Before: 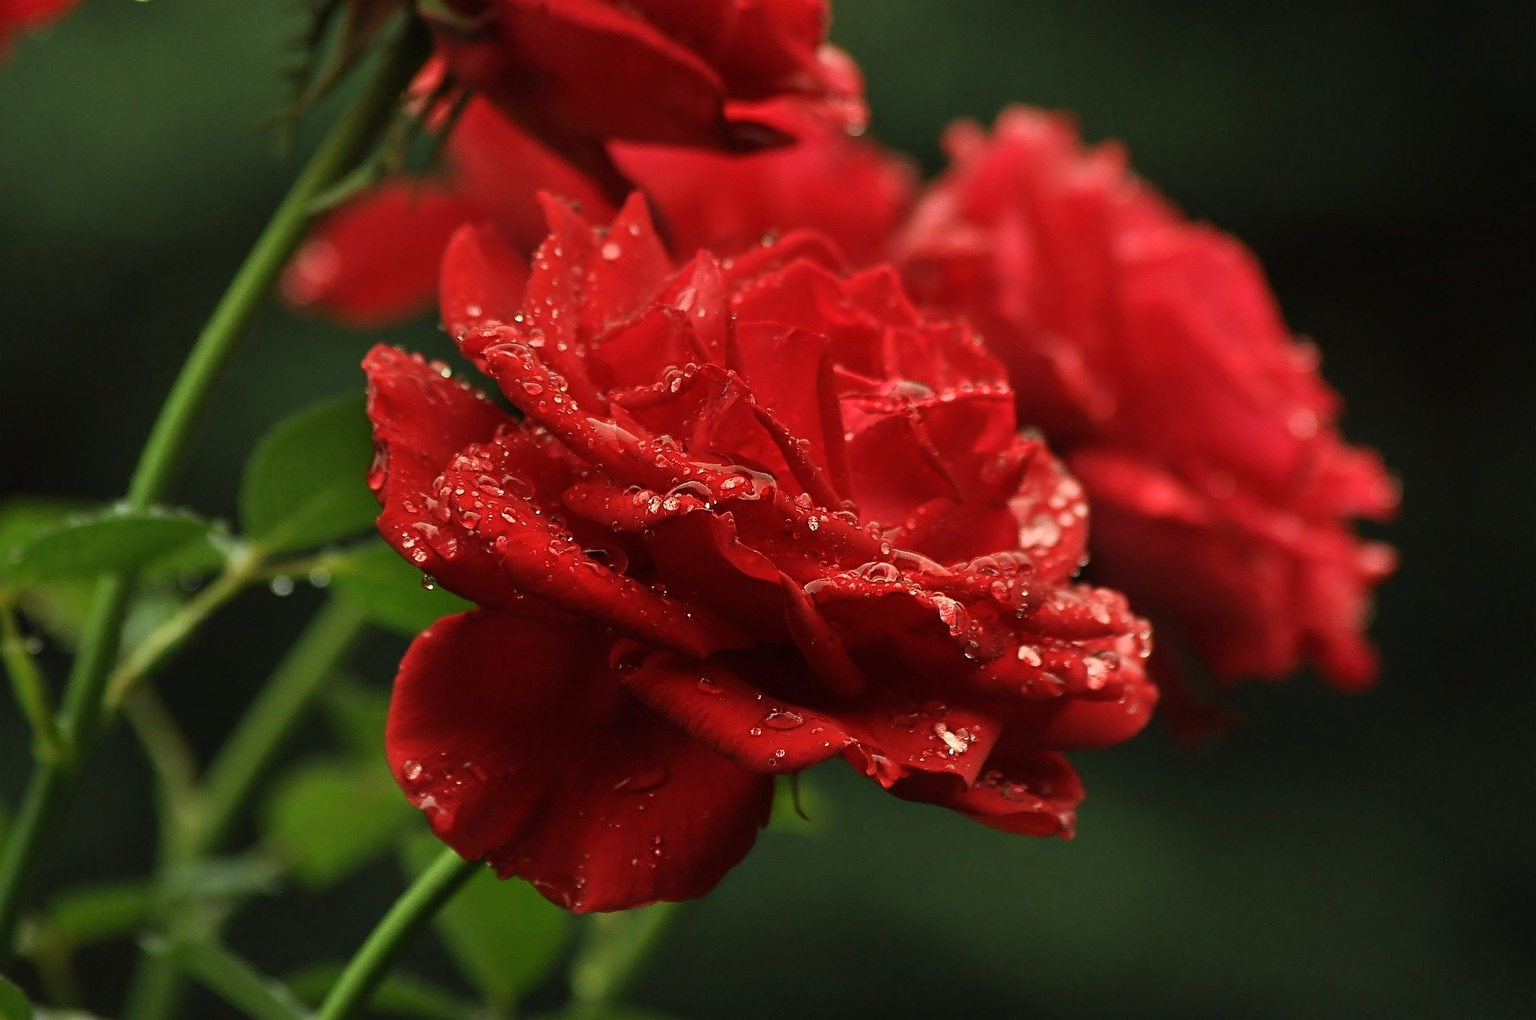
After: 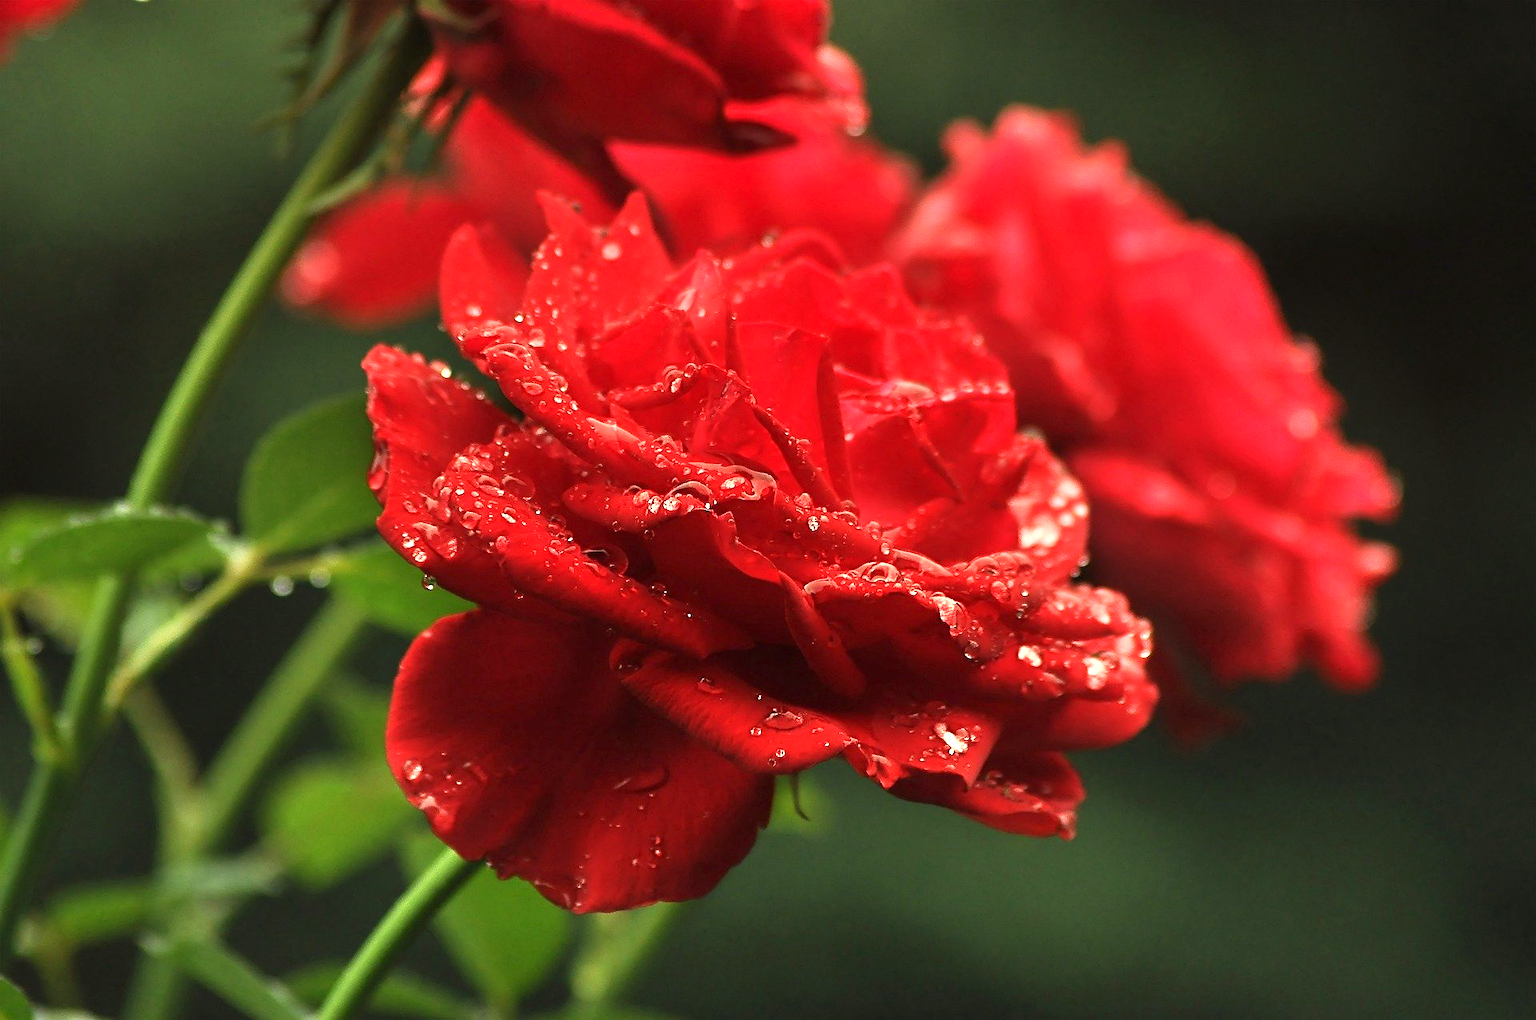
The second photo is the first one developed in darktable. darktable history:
graduated density: density 0.38 EV, hardness 21%, rotation -6.11°, saturation 32%
exposure: black level correction 0, exposure 1.1 EV, compensate exposure bias true, compensate highlight preservation false
